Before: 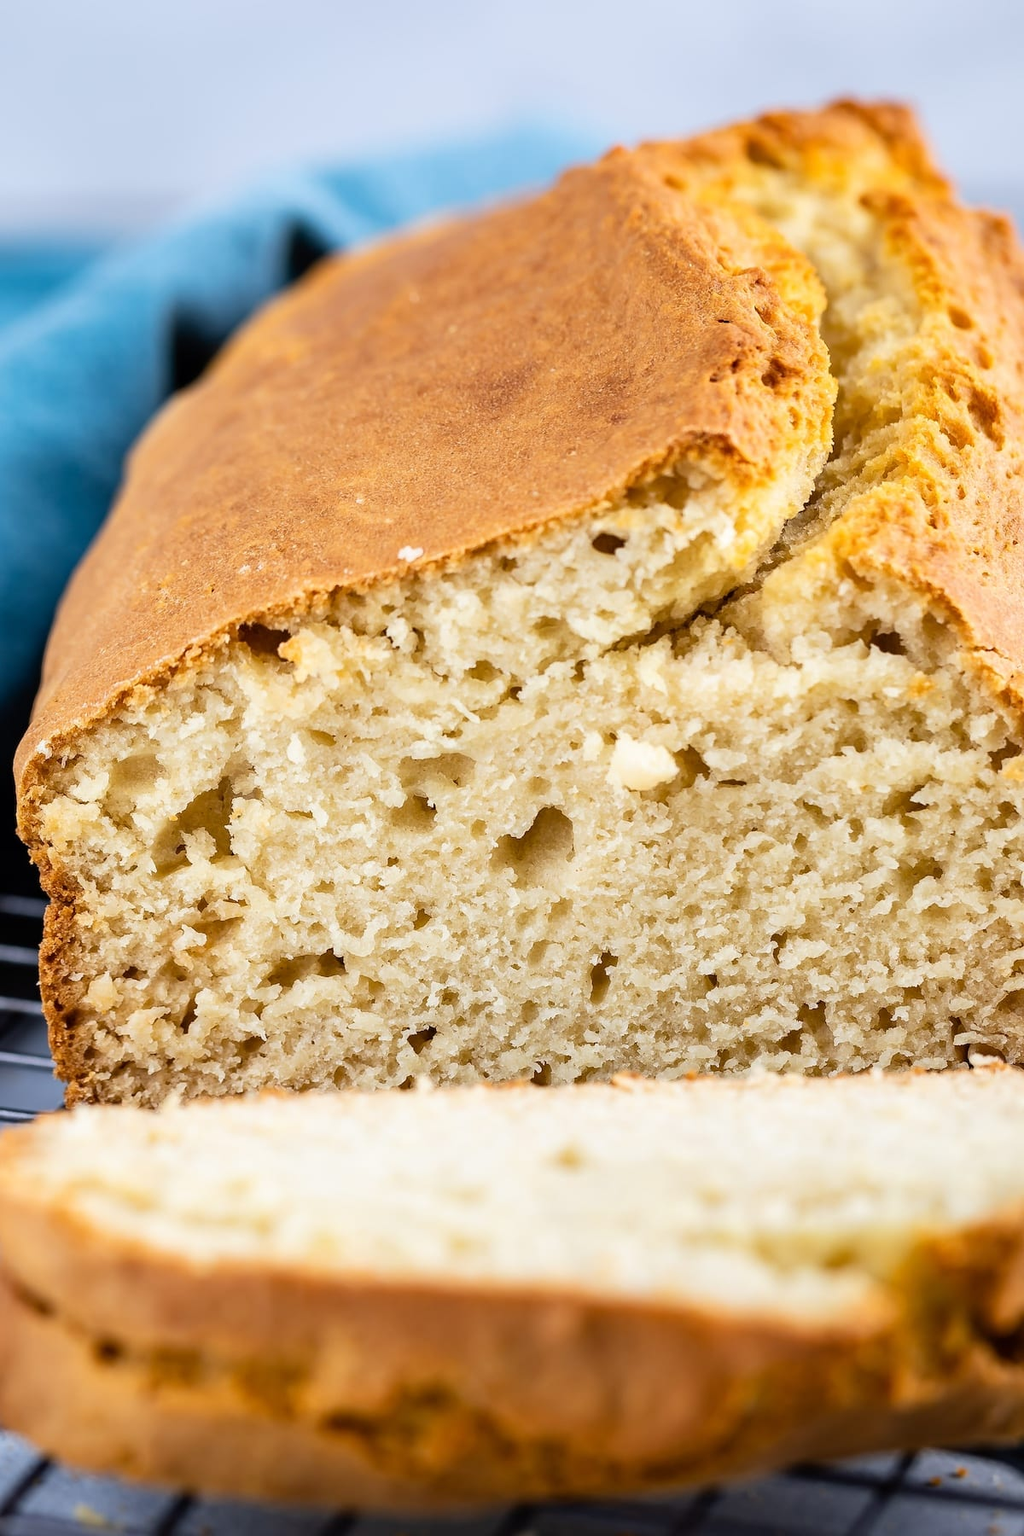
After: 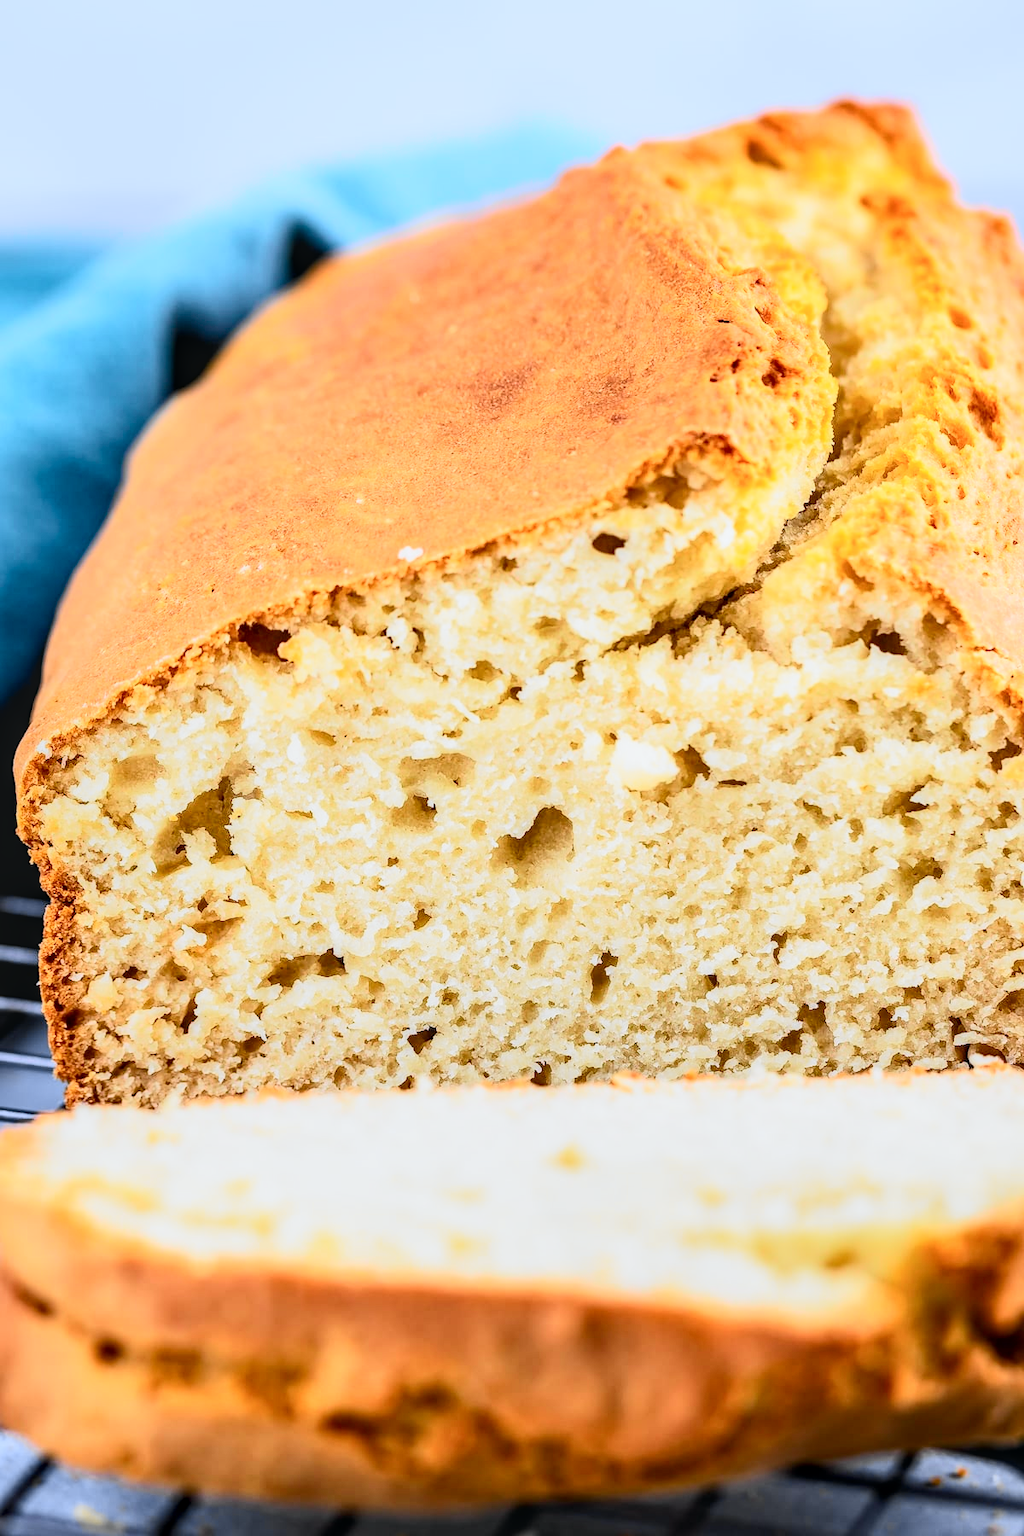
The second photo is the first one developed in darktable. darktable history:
tone curve: curves: ch0 [(0, 0.015) (0.037, 0.022) (0.131, 0.116) (0.316, 0.345) (0.49, 0.615) (0.677, 0.82) (0.813, 0.891) (1, 0.955)]; ch1 [(0, 0) (0.366, 0.367) (0.475, 0.462) (0.494, 0.496) (0.504, 0.497) (0.554, 0.571) (0.618, 0.668) (1, 1)]; ch2 [(0, 0) (0.333, 0.346) (0.375, 0.375) (0.435, 0.424) (0.476, 0.492) (0.502, 0.499) (0.525, 0.522) (0.558, 0.575) (0.614, 0.656) (1, 1)], color space Lab, independent channels, preserve colors none
color calibration: illuminant as shot in camera, x 0.358, y 0.373, temperature 4628.91 K
local contrast: on, module defaults
